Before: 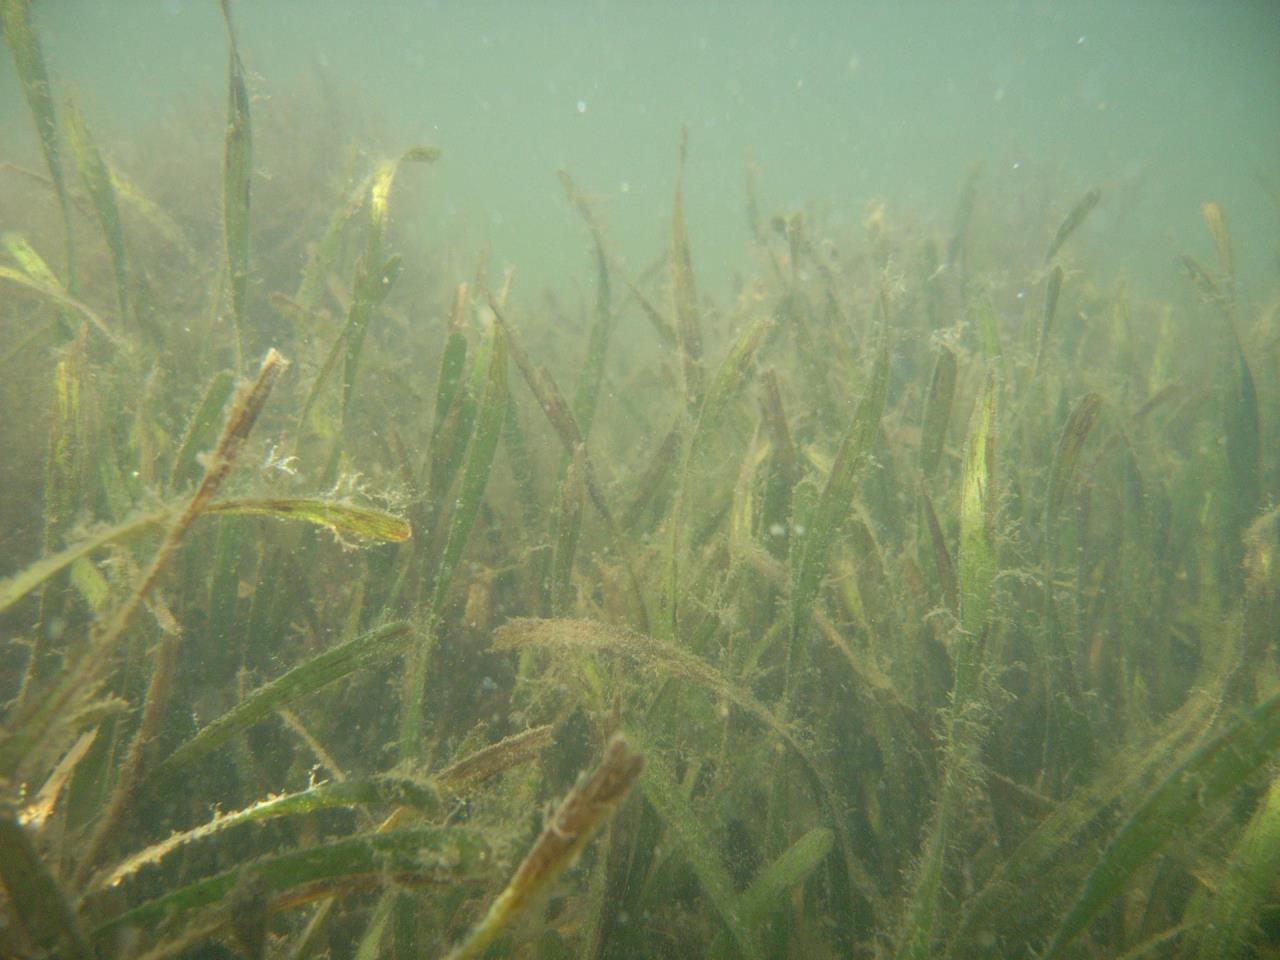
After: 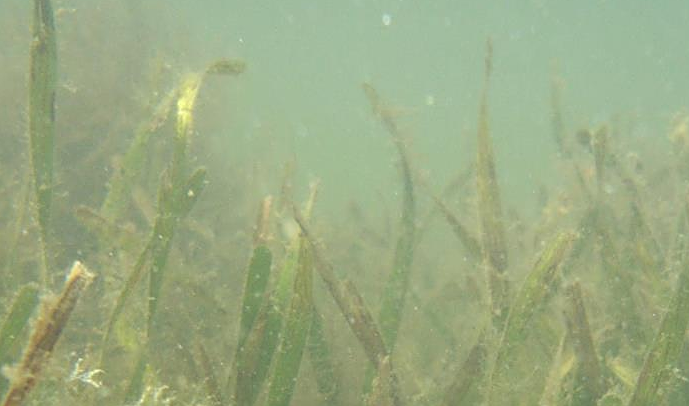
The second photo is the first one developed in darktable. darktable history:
crop: left 15.306%, top 9.065%, right 30.789%, bottom 48.638%
sharpen: on, module defaults
